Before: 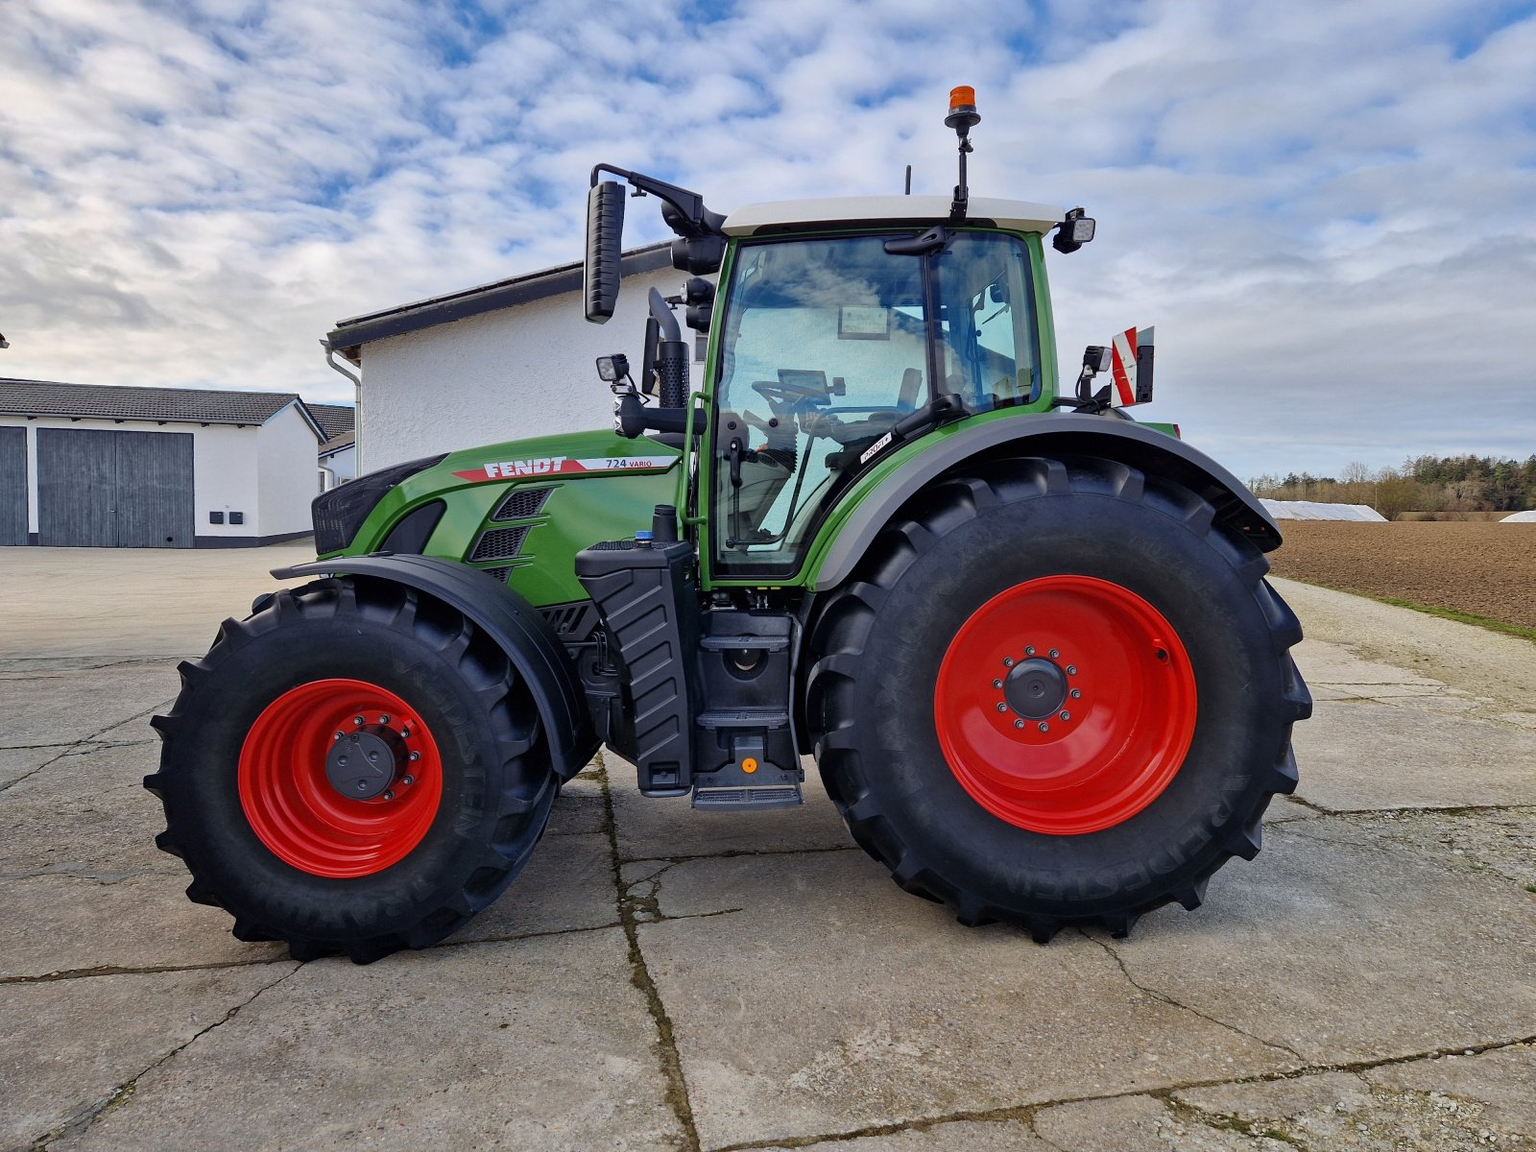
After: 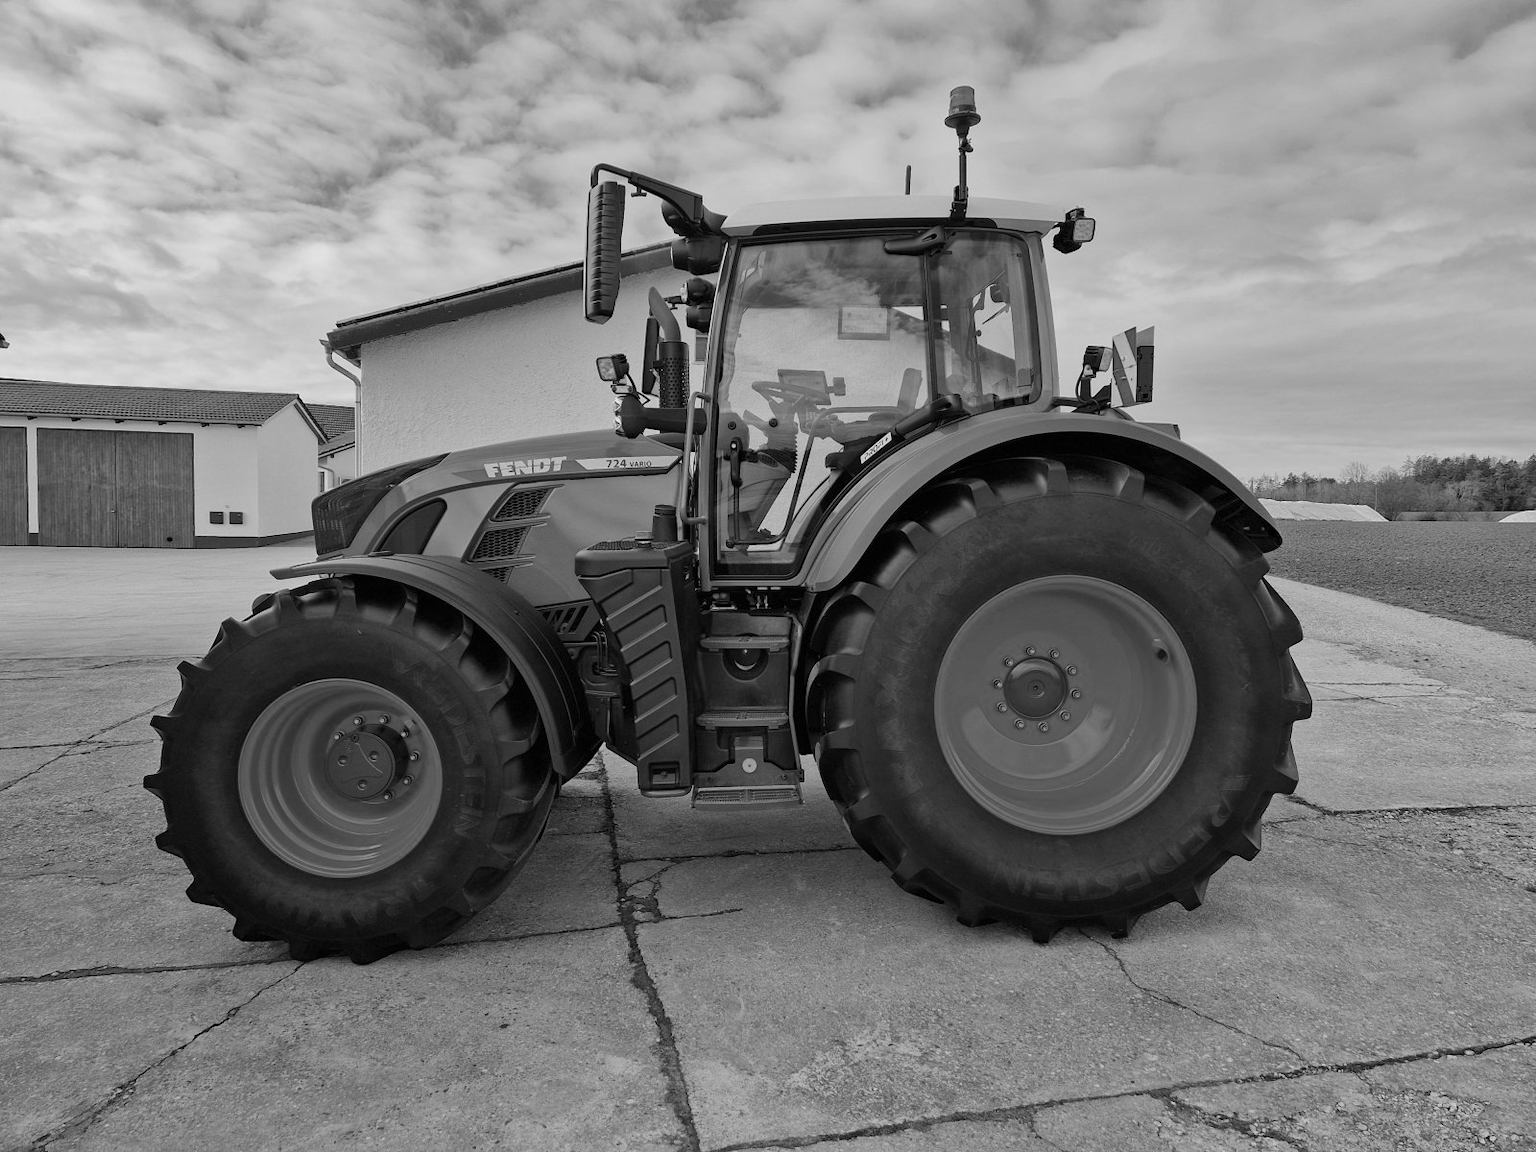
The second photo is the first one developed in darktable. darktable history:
color zones: curves: ch1 [(0, -0.394) (0.143, -0.394) (0.286, -0.394) (0.429, -0.392) (0.571, -0.391) (0.714, -0.391) (0.857, -0.391) (1, -0.394)]
color balance rgb: shadows lift › luminance -4.751%, shadows lift › chroma 1.073%, shadows lift › hue 218.58°, power › hue 314.92°, perceptual saturation grading › global saturation 0.975%, contrast -10.4%
